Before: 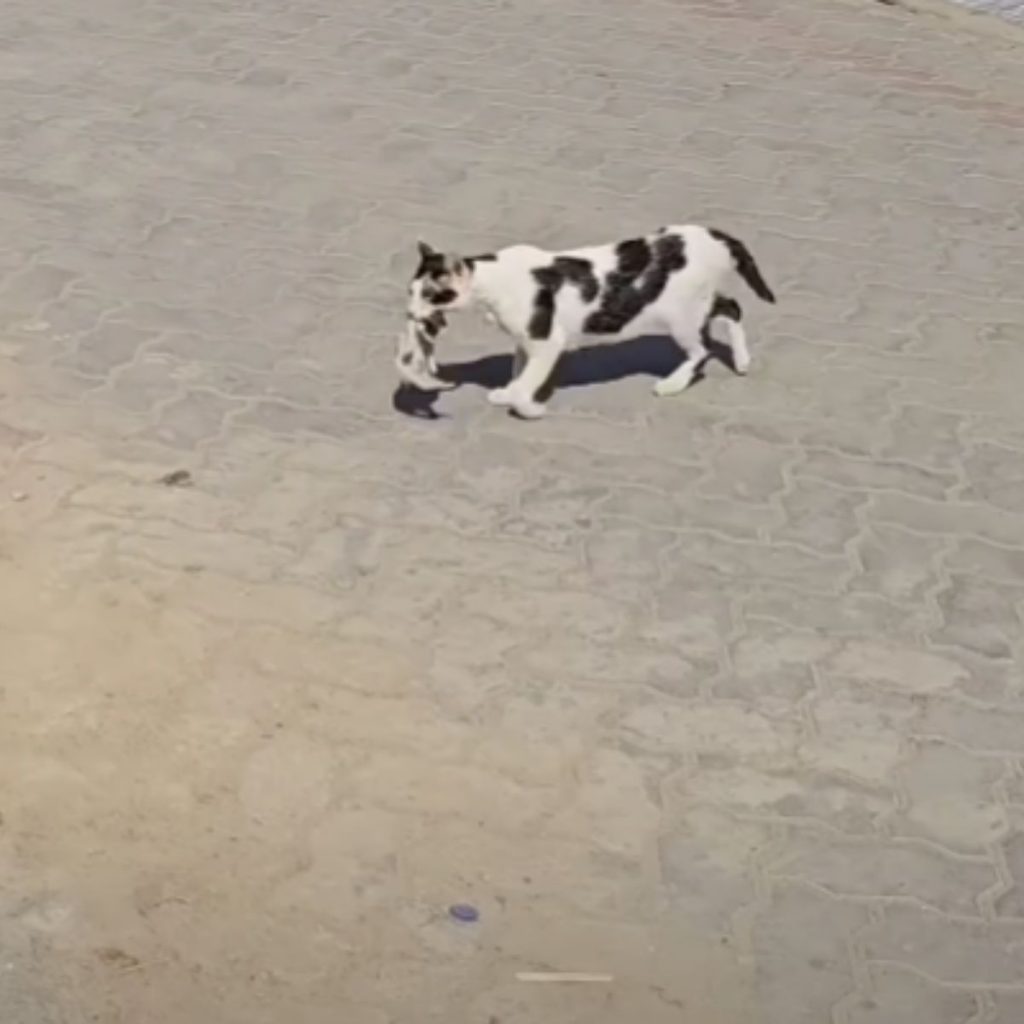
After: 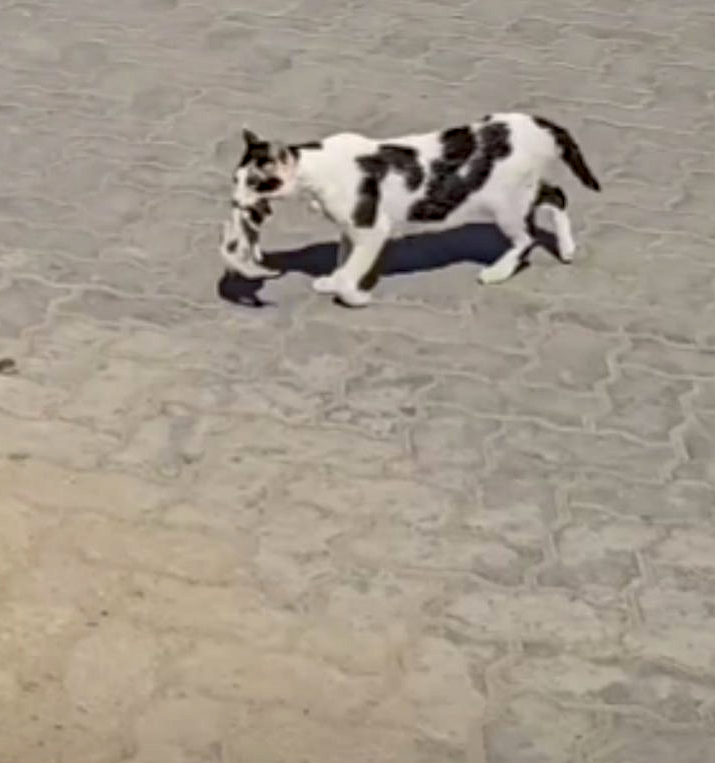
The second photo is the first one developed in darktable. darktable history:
local contrast: highlights 61%, detail 143%, midtone range 0.426
haze removal: adaptive false
crop and rotate: left 17.159%, top 10.98%, right 12.982%, bottom 14.414%
